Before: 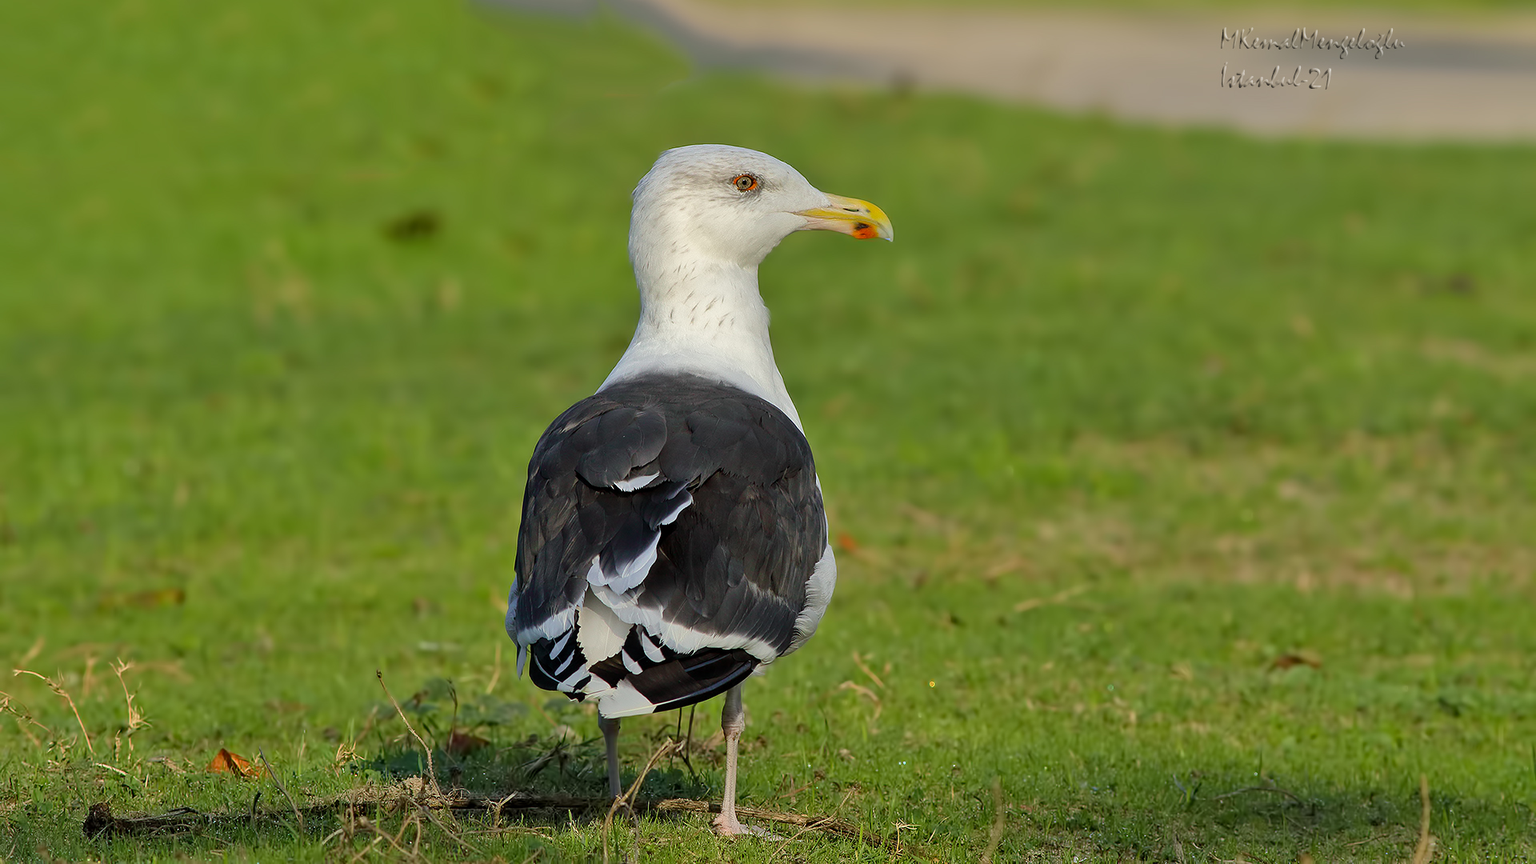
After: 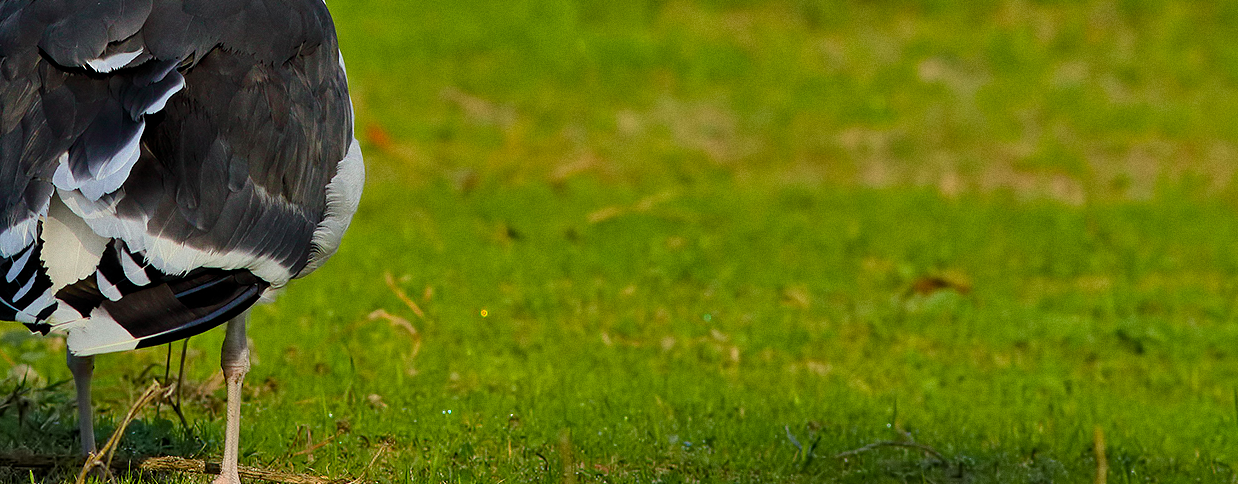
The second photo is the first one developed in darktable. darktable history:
crop and rotate: left 35.509%, top 50.238%, bottom 4.934%
levels: levels [0.016, 0.492, 0.969]
grain: coarseness 7.08 ISO, strength 21.67%, mid-tones bias 59.58%
color balance rgb: perceptual saturation grading › global saturation 25%, global vibrance 20%
